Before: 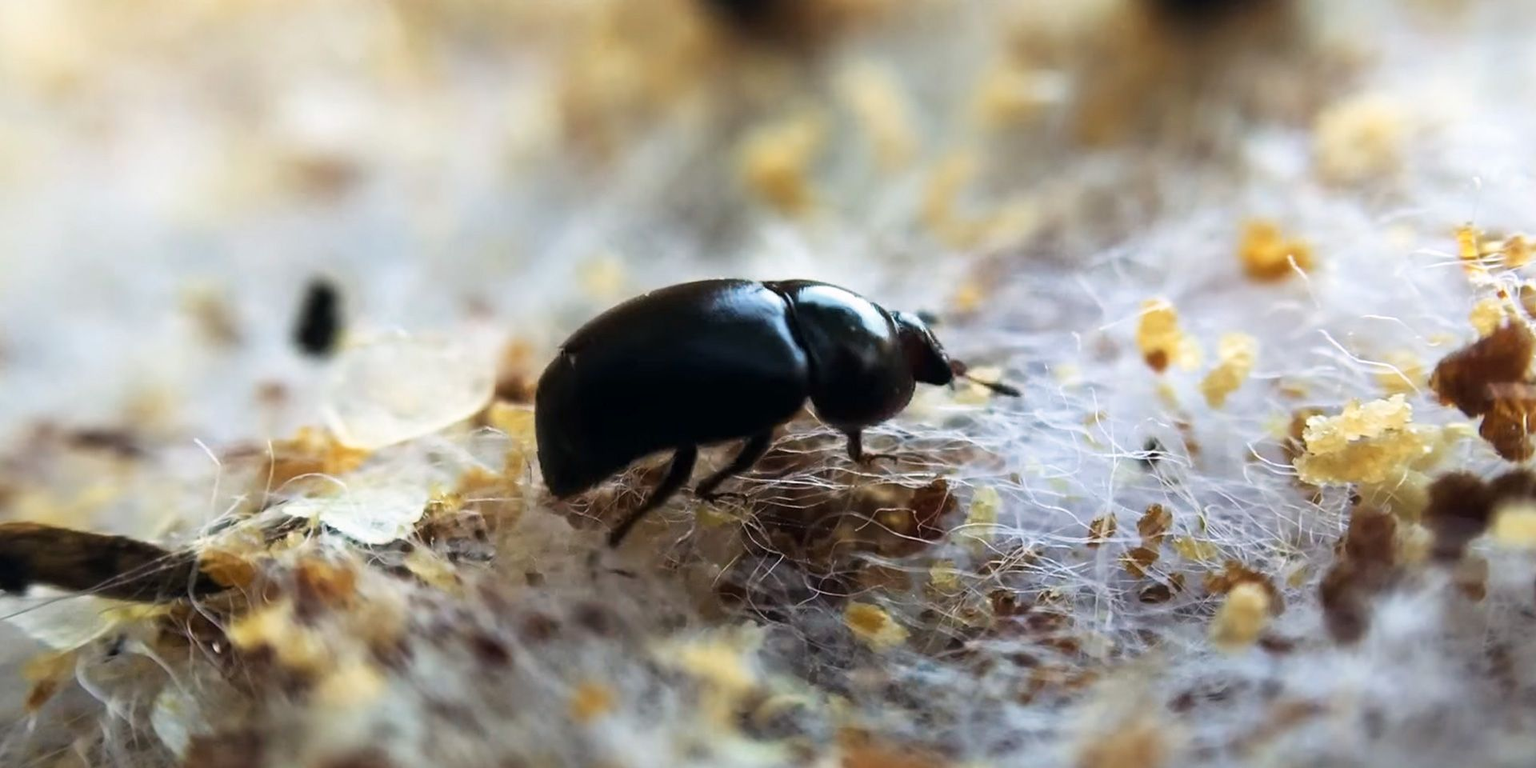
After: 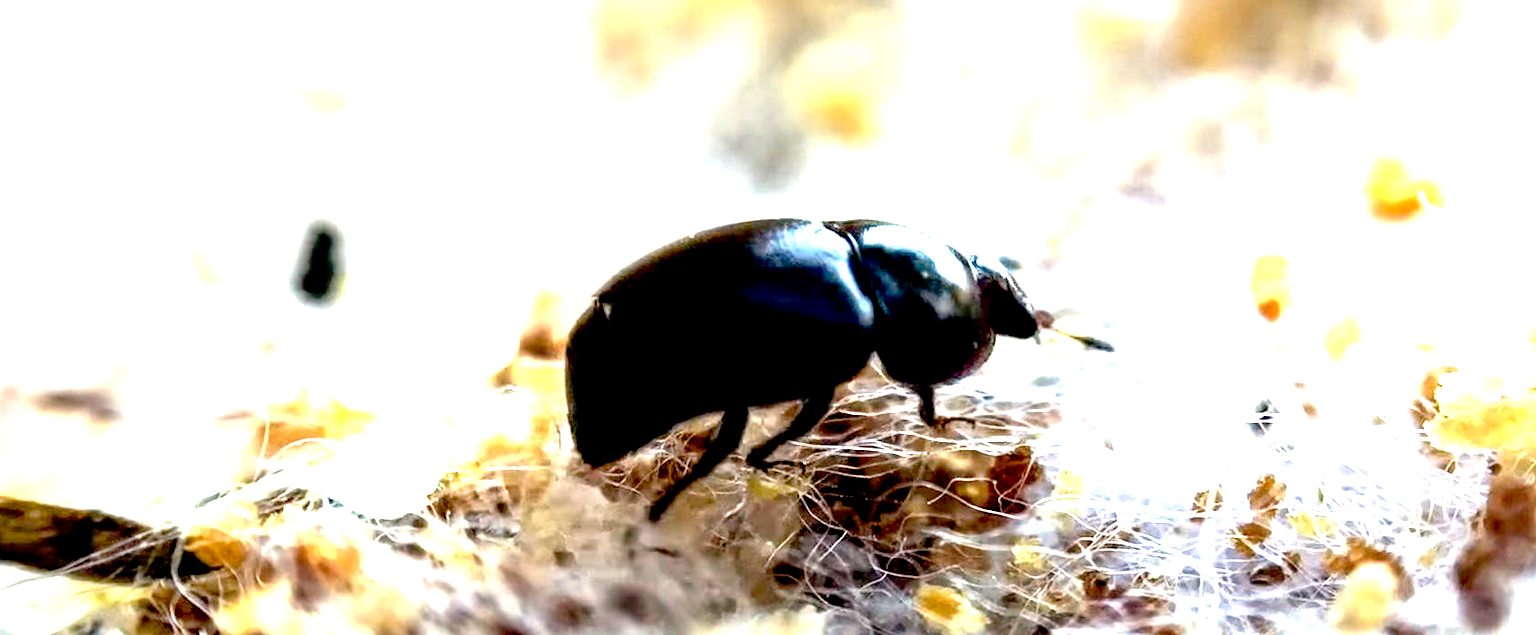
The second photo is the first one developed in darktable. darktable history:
exposure: black level correction 0.015, exposure 1.762 EV, compensate highlight preservation false
local contrast: on, module defaults
crop and rotate: left 2.409%, top 11.316%, right 9.331%, bottom 15.594%
